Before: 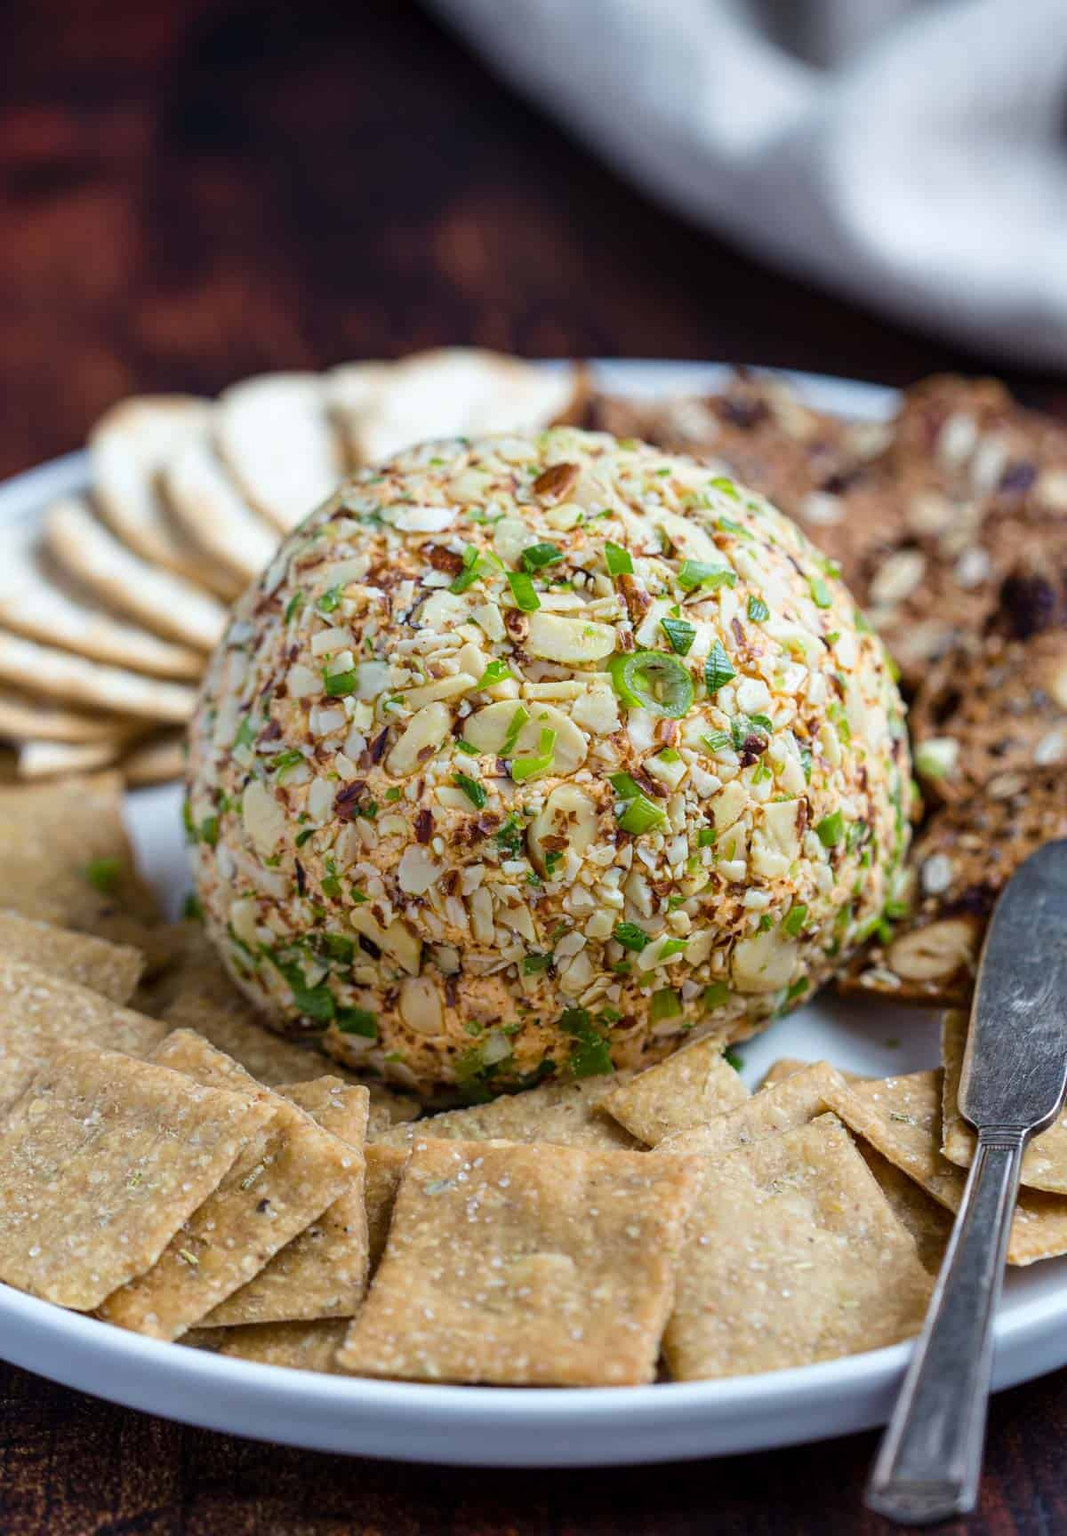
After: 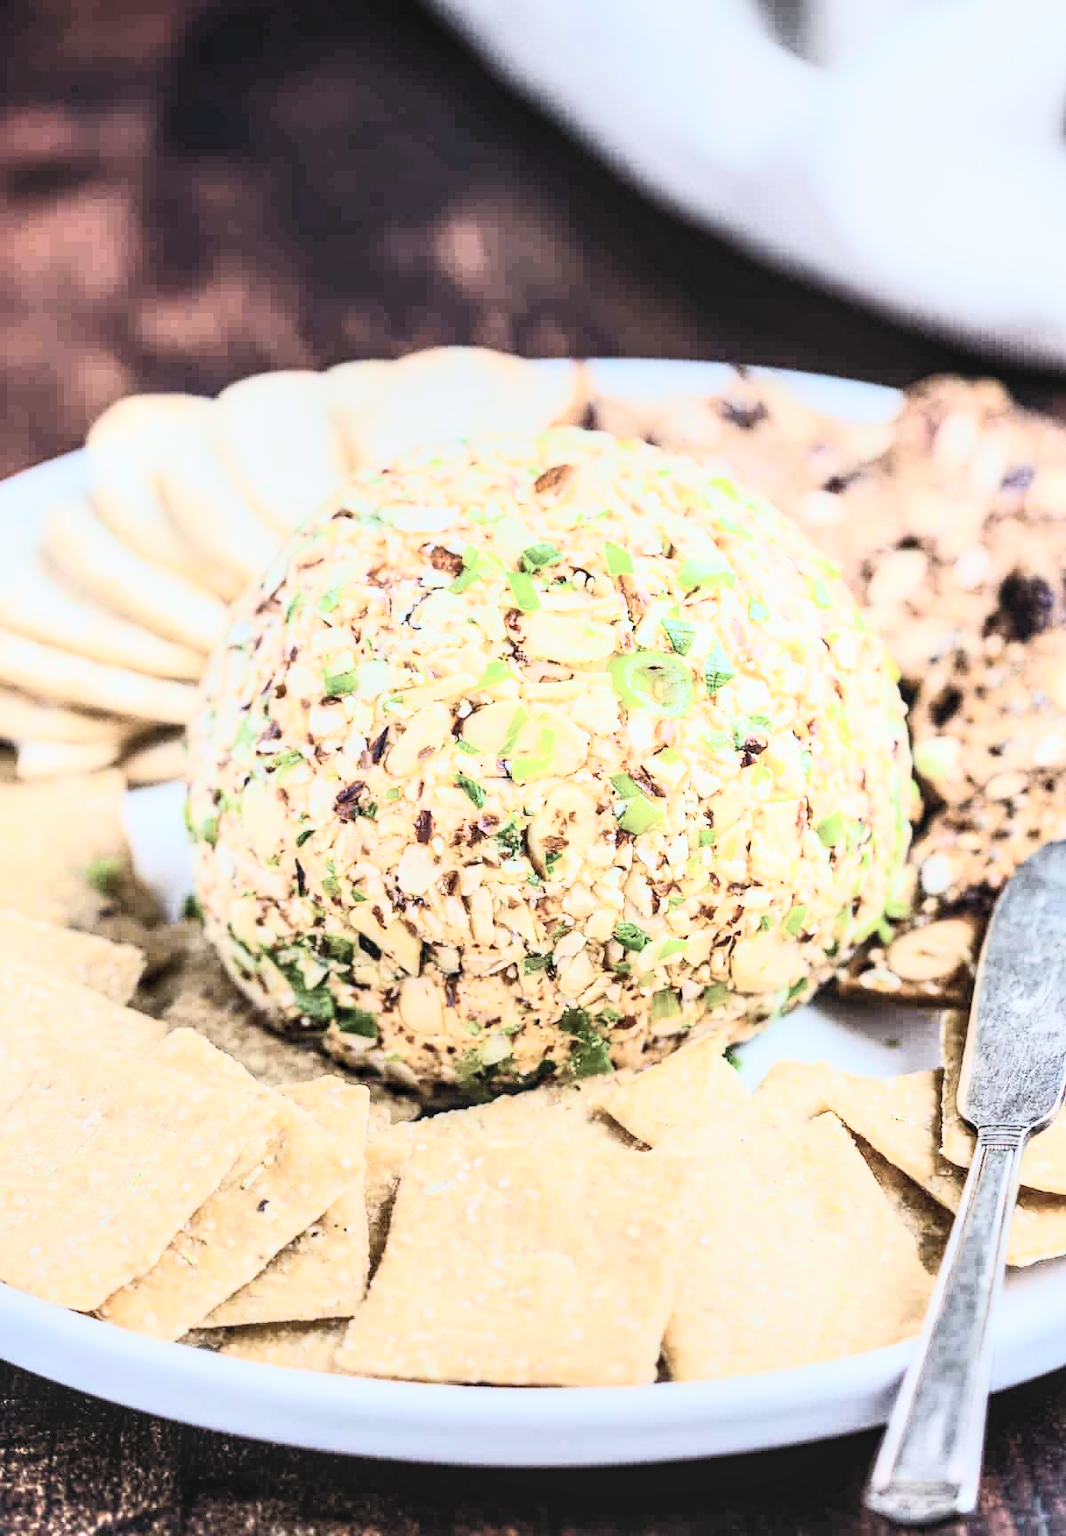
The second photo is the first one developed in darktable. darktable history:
local contrast: on, module defaults
filmic rgb: black relative exposure -6.15 EV, white relative exposure 6.96 EV, hardness 2.23, color science v6 (2022)
exposure: black level correction 0, exposure 1.45 EV, compensate exposure bias true, compensate highlight preservation false
contrast brightness saturation: contrast 0.57, brightness 0.57, saturation -0.34
